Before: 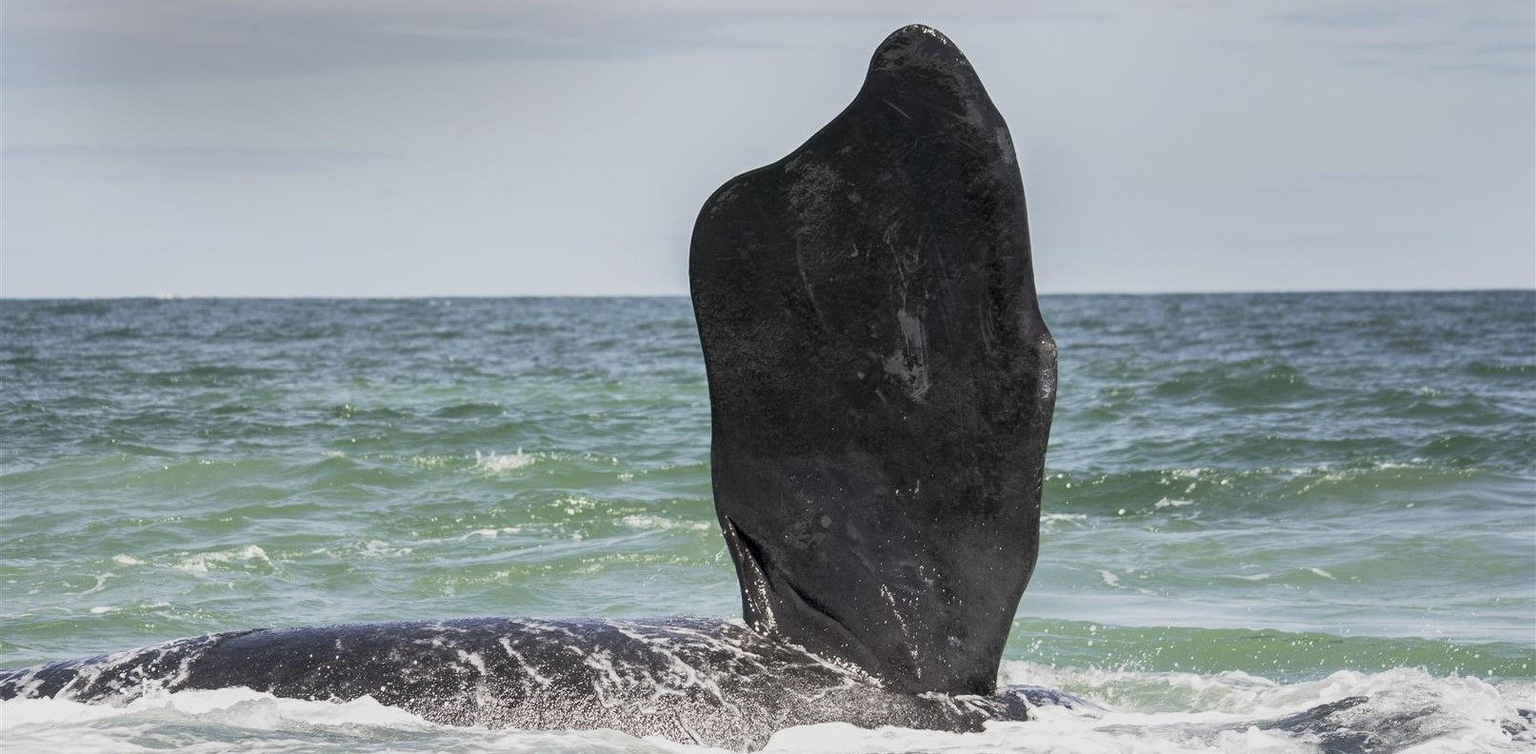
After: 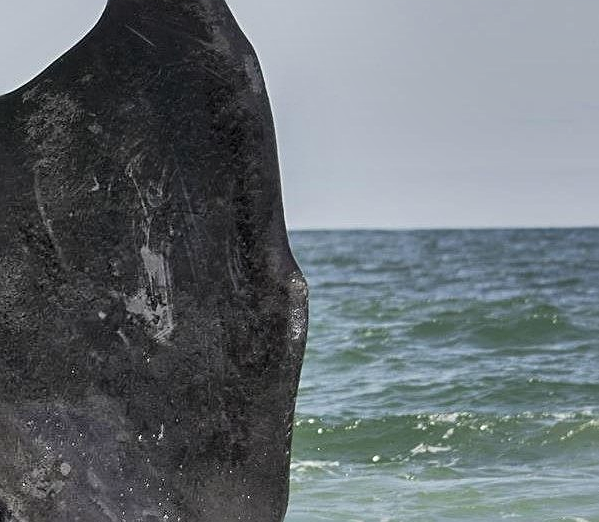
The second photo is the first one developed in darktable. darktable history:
shadows and highlights: shadows 60.88, soften with gaussian
sharpen: on, module defaults
crop and rotate: left 49.752%, top 10.083%, right 13.074%, bottom 23.887%
